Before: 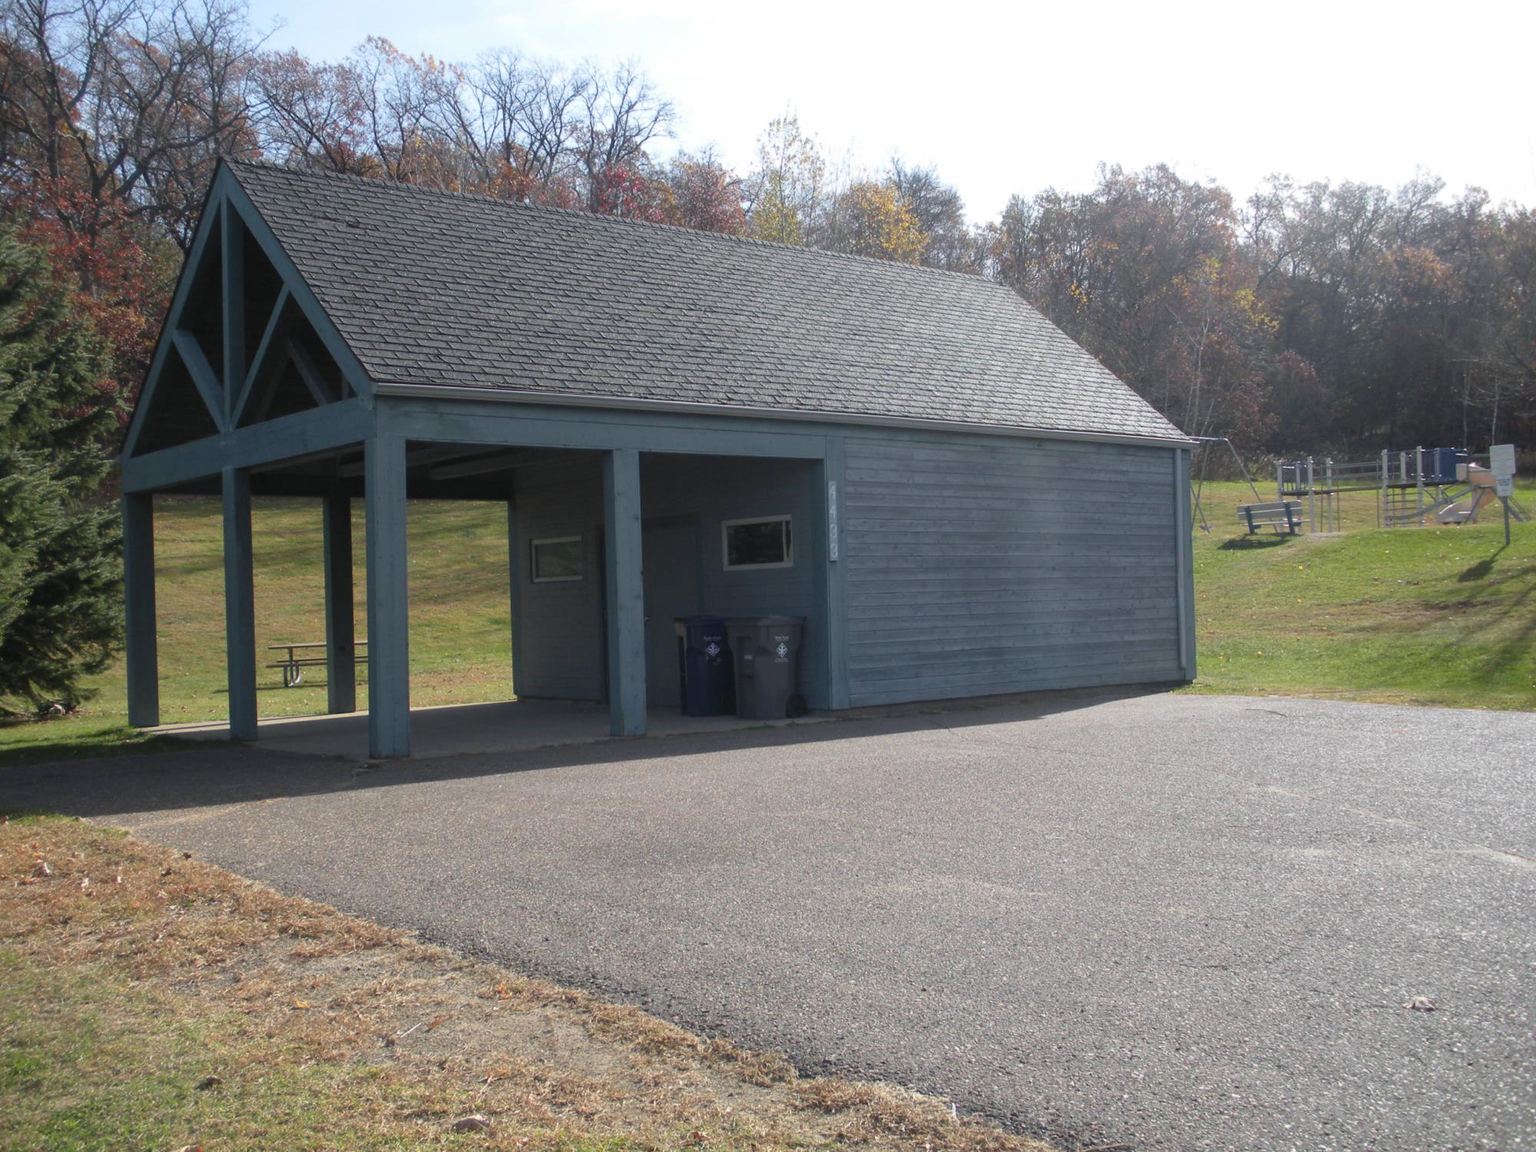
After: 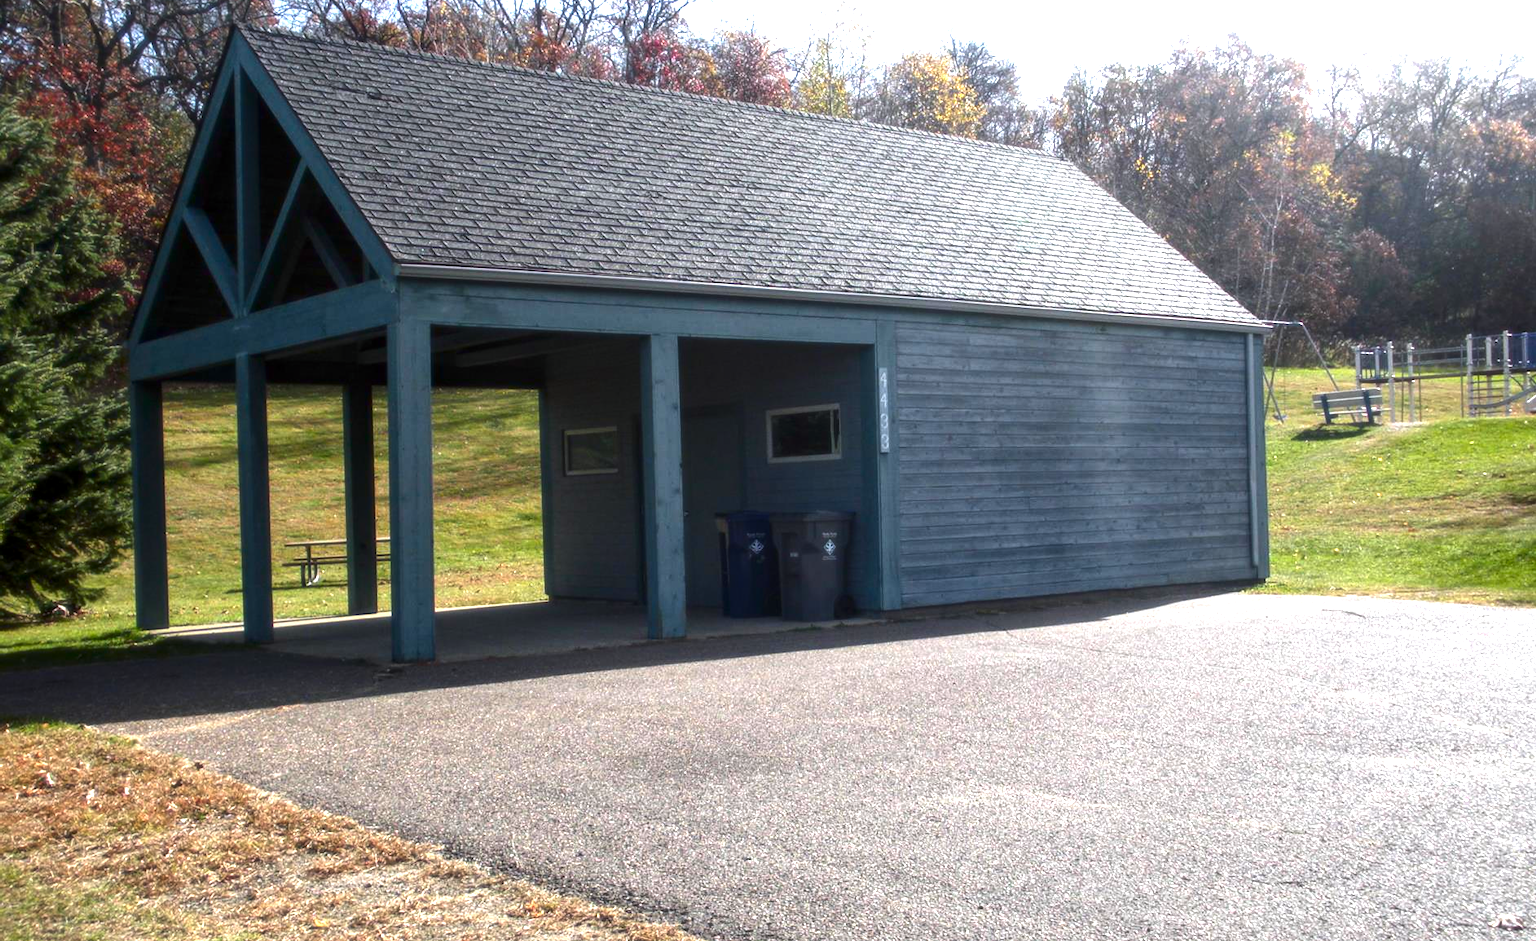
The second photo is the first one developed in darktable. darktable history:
exposure: black level correction 0, exposure 0.95 EV, compensate exposure bias true, compensate highlight preservation false
soften: size 10%, saturation 50%, brightness 0.2 EV, mix 10%
contrast brightness saturation: contrast 0.1, brightness -0.26, saturation 0.14
color balance: lift [1, 1, 0.999, 1.001], gamma [1, 1.003, 1.005, 0.995], gain [1, 0.992, 0.988, 1.012], contrast 5%, output saturation 110%
local contrast: detail 130%
crop and rotate: angle 0.03°, top 11.643%, right 5.651%, bottom 11.189%
